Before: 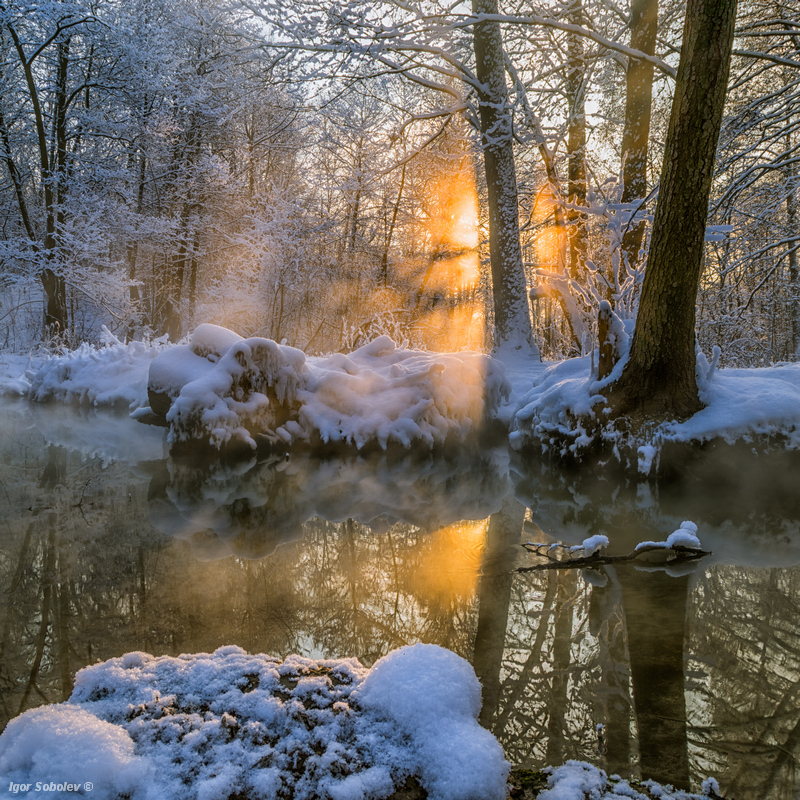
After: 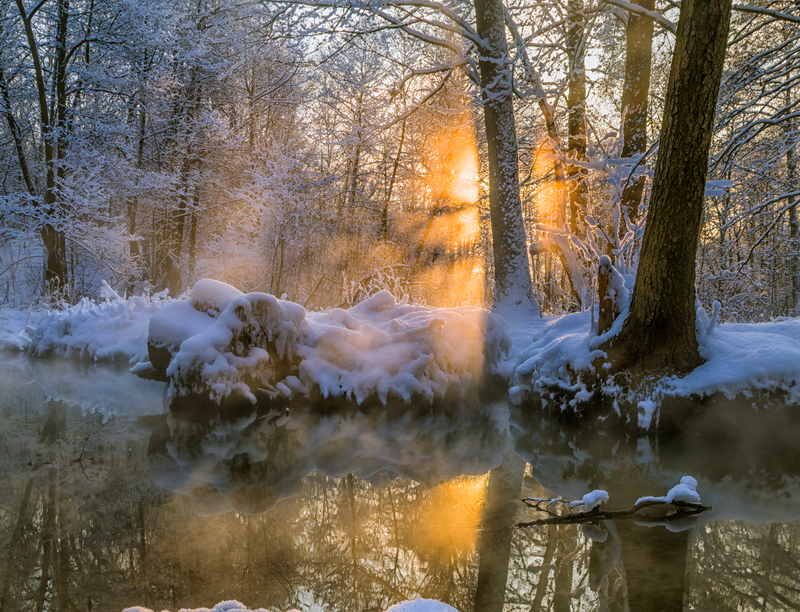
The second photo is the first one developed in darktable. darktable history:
velvia: strength 15.44%
crop: top 5.64%, bottom 17.807%
tone equalizer: on, module defaults
